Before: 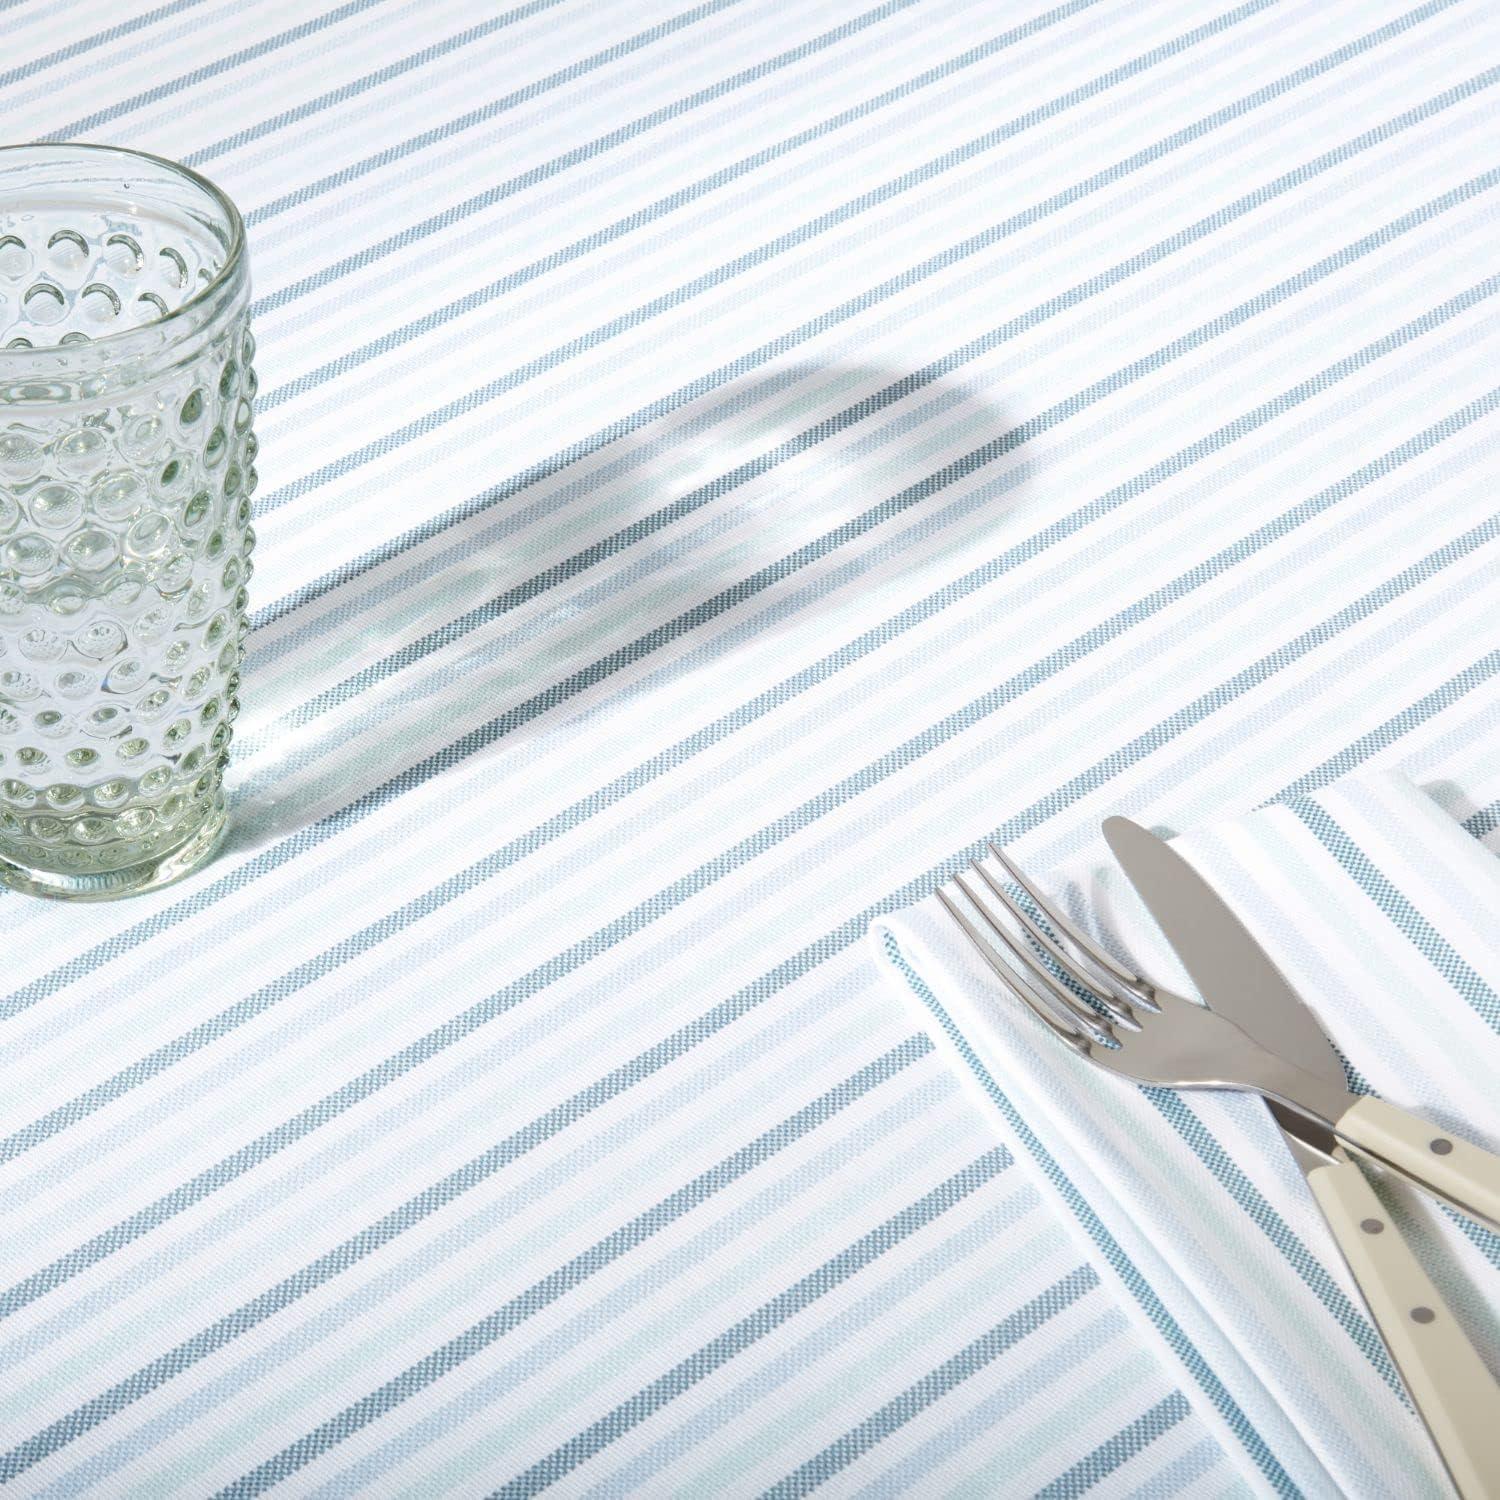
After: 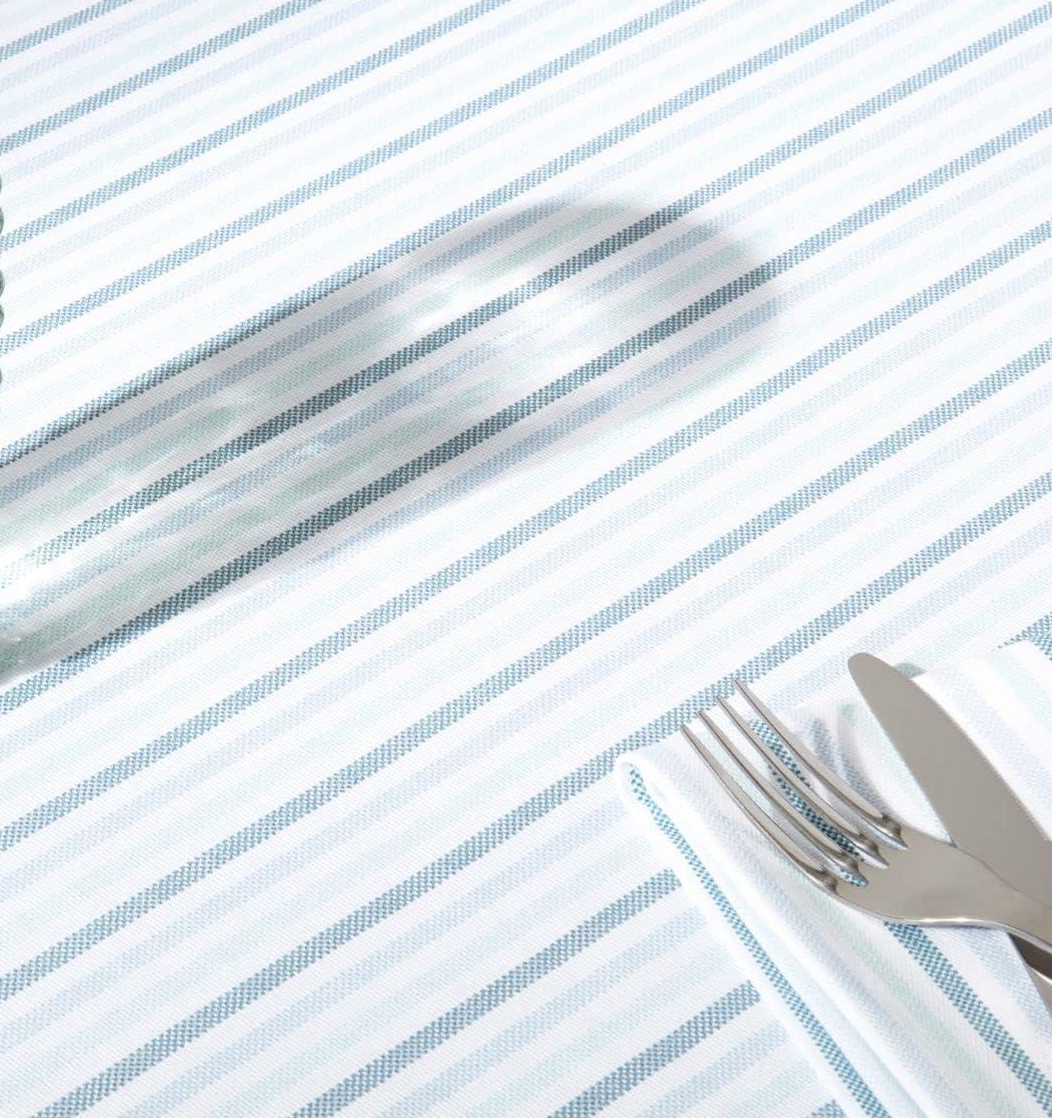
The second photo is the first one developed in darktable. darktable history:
crop and rotate: left 16.934%, top 10.913%, right 12.911%, bottom 14.519%
